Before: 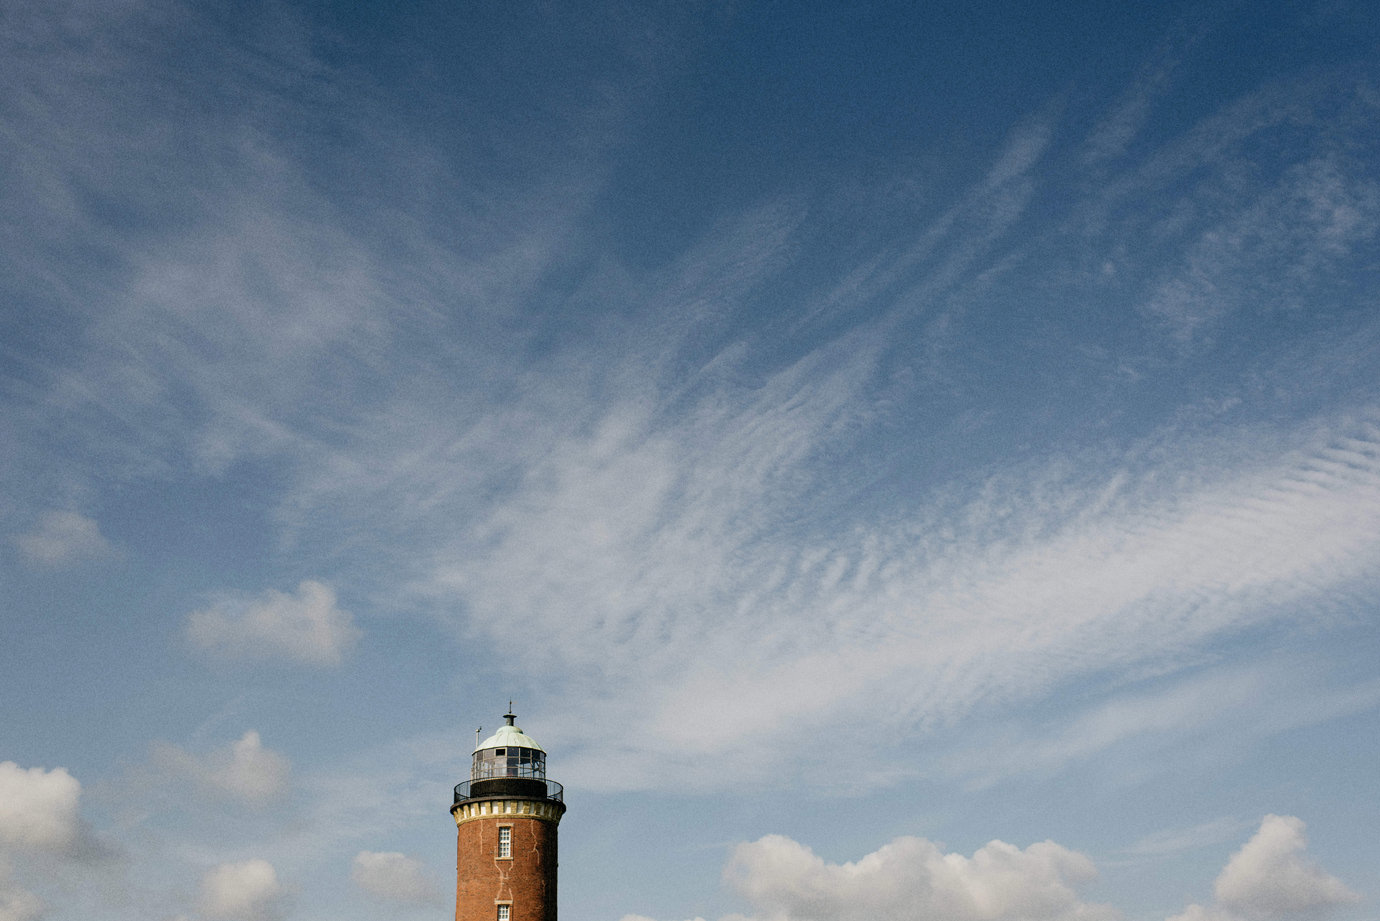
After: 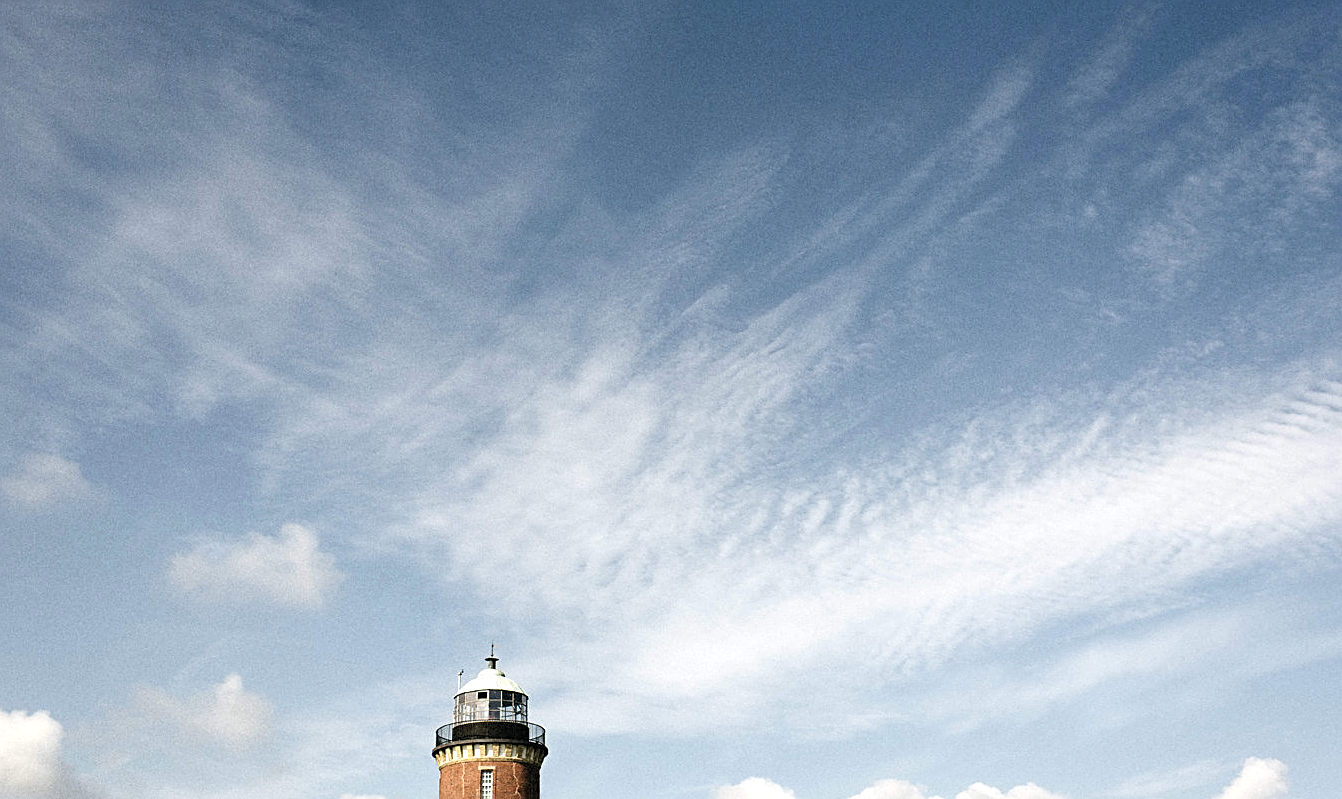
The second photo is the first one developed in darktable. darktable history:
crop: left 1.37%, top 6.19%, right 1.331%, bottom 7.026%
color correction: highlights b* -0.04, saturation 0.778
exposure: black level correction 0, exposure 0.856 EV, compensate highlight preservation false
sharpen: on, module defaults
